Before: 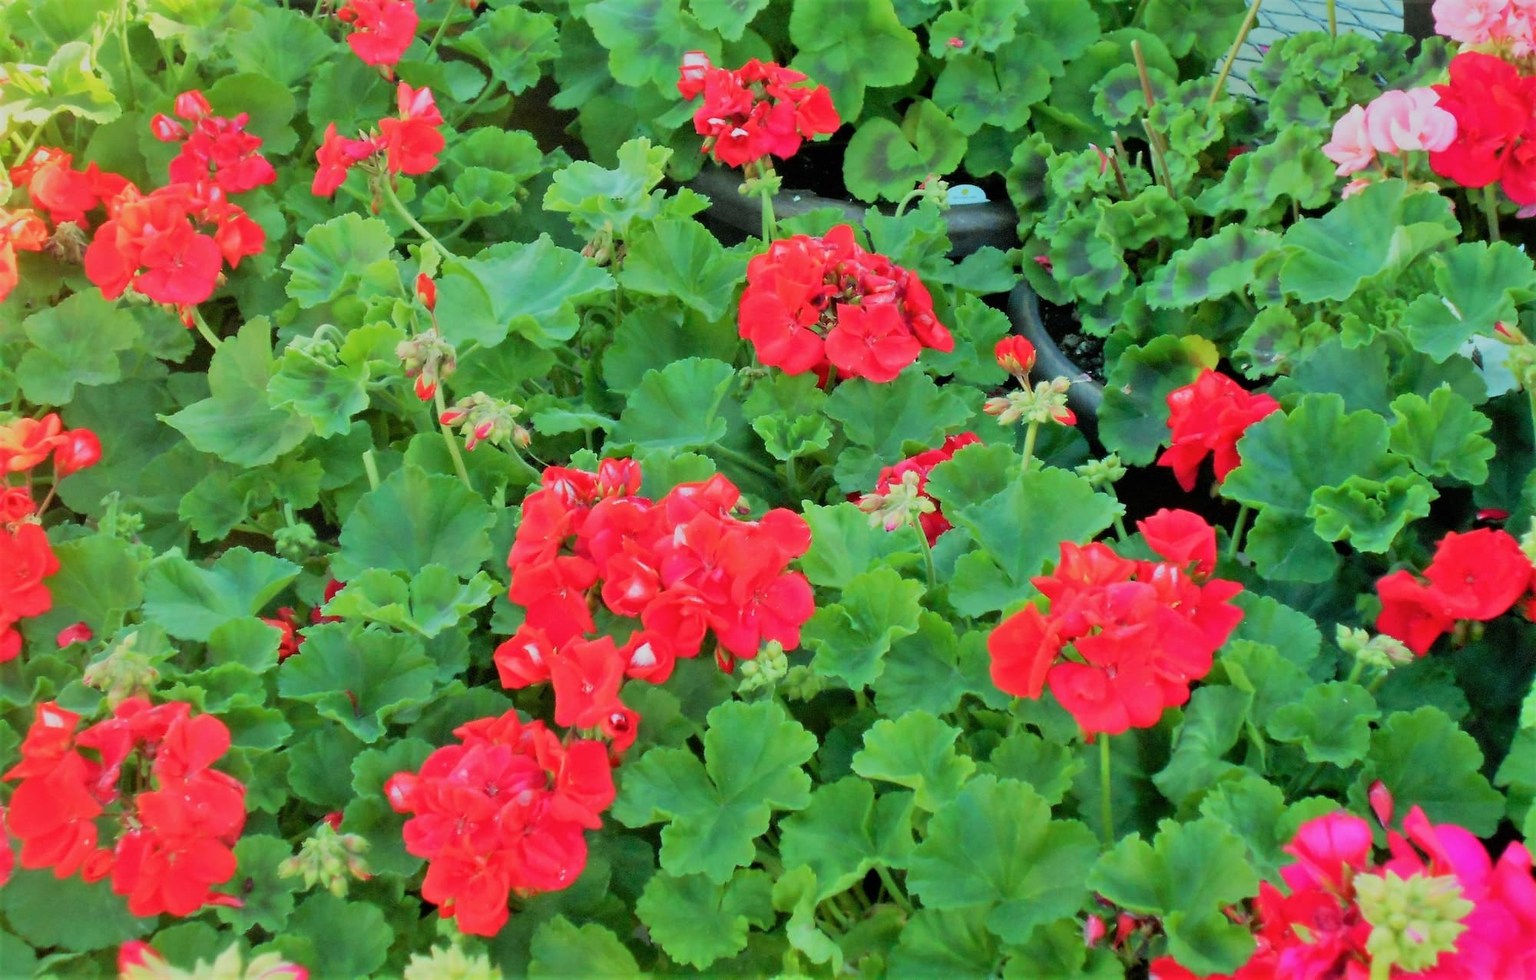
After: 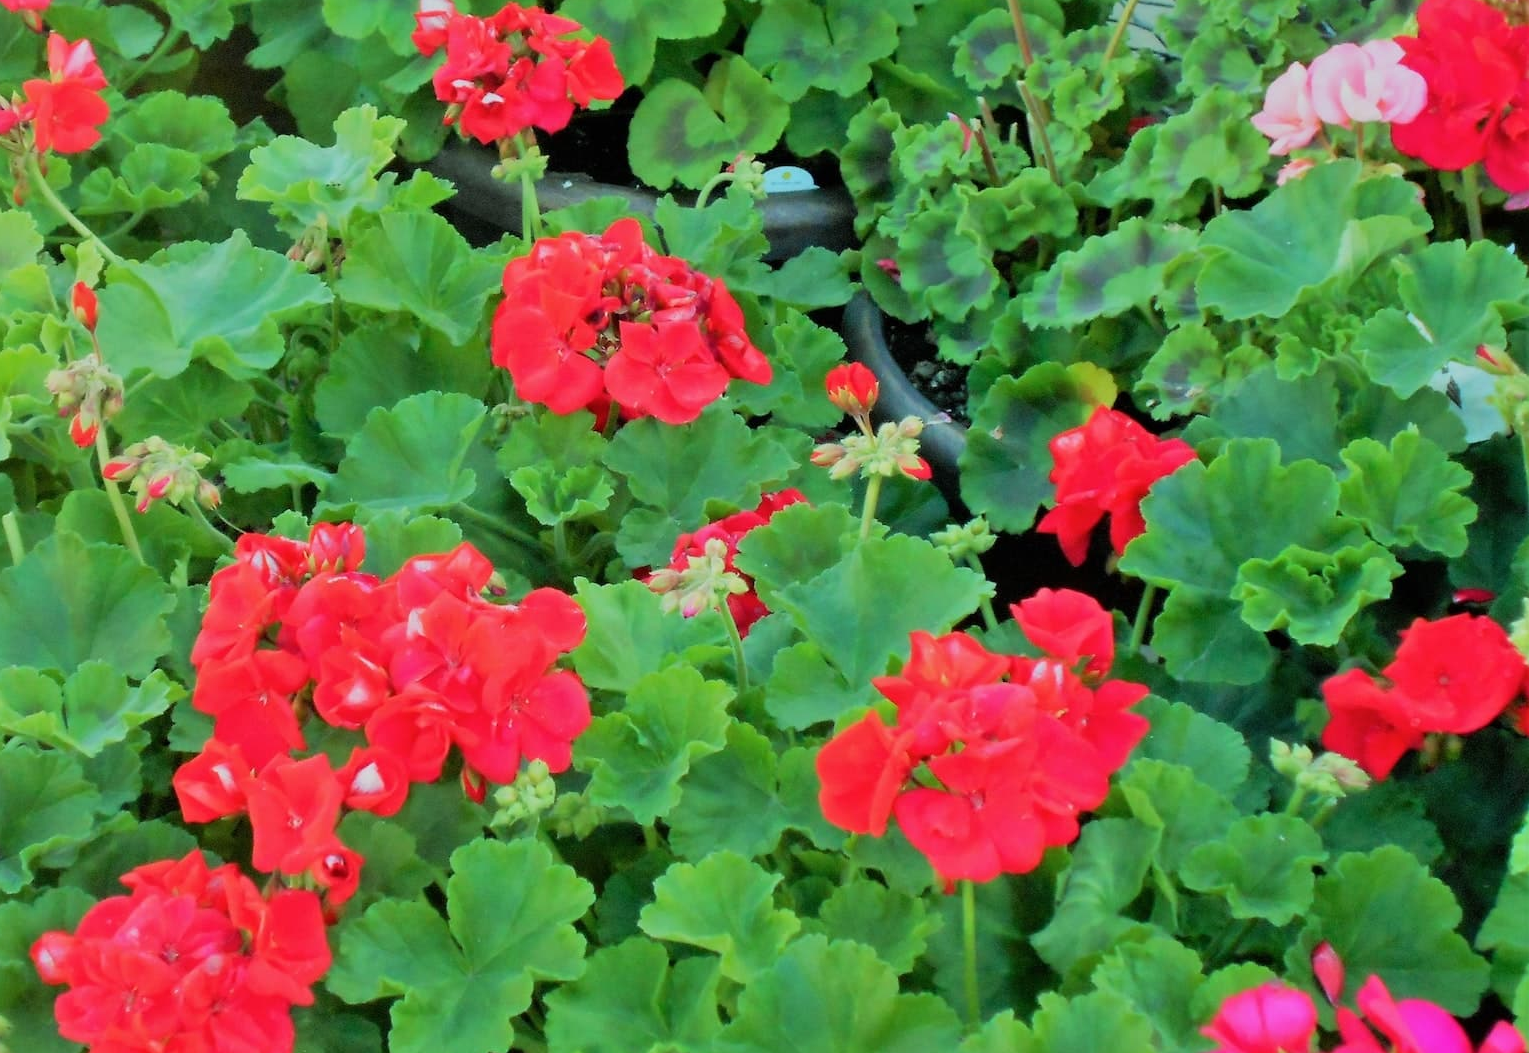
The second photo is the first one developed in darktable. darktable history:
crop: left 23.526%, top 5.833%, bottom 11.577%
